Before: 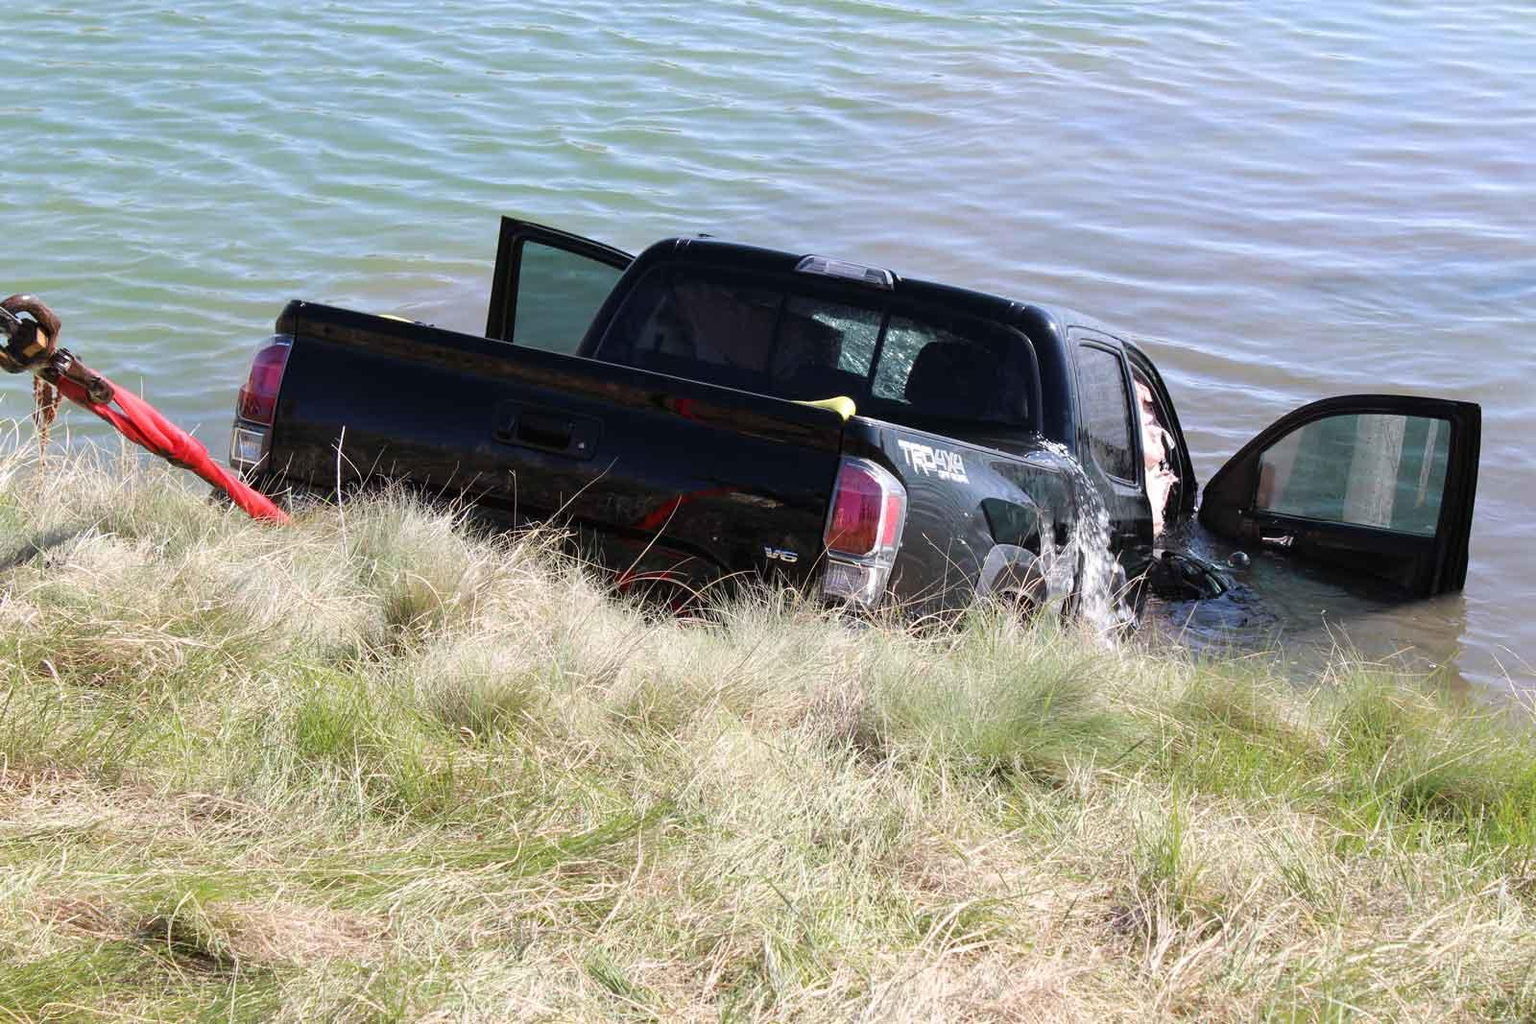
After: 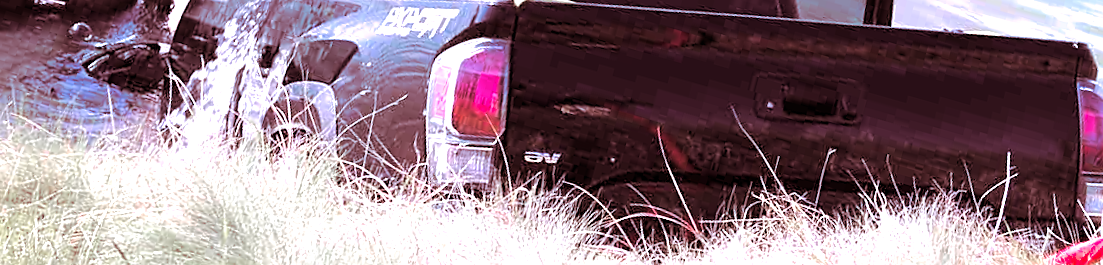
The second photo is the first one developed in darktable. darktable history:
rotate and perspective: rotation 0.215°, lens shift (vertical) -0.139, crop left 0.069, crop right 0.939, crop top 0.002, crop bottom 0.996
base curve: curves: ch0 [(0, 0) (0.262, 0.32) (0.722, 0.705) (1, 1)]
split-toning: highlights › hue 187.2°, highlights › saturation 0.83, balance -68.05, compress 56.43%
crop and rotate: angle 16.12°, top 30.835%, bottom 35.653%
white balance: red 1.042, blue 1.17
sharpen: on, module defaults
color zones: curves: ch1 [(0, 0.708) (0.088, 0.648) (0.245, 0.187) (0.429, 0.326) (0.571, 0.498) (0.714, 0.5) (0.857, 0.5) (1, 0.708)]
exposure: black level correction 0.001, exposure 1 EV, compensate highlight preservation false
